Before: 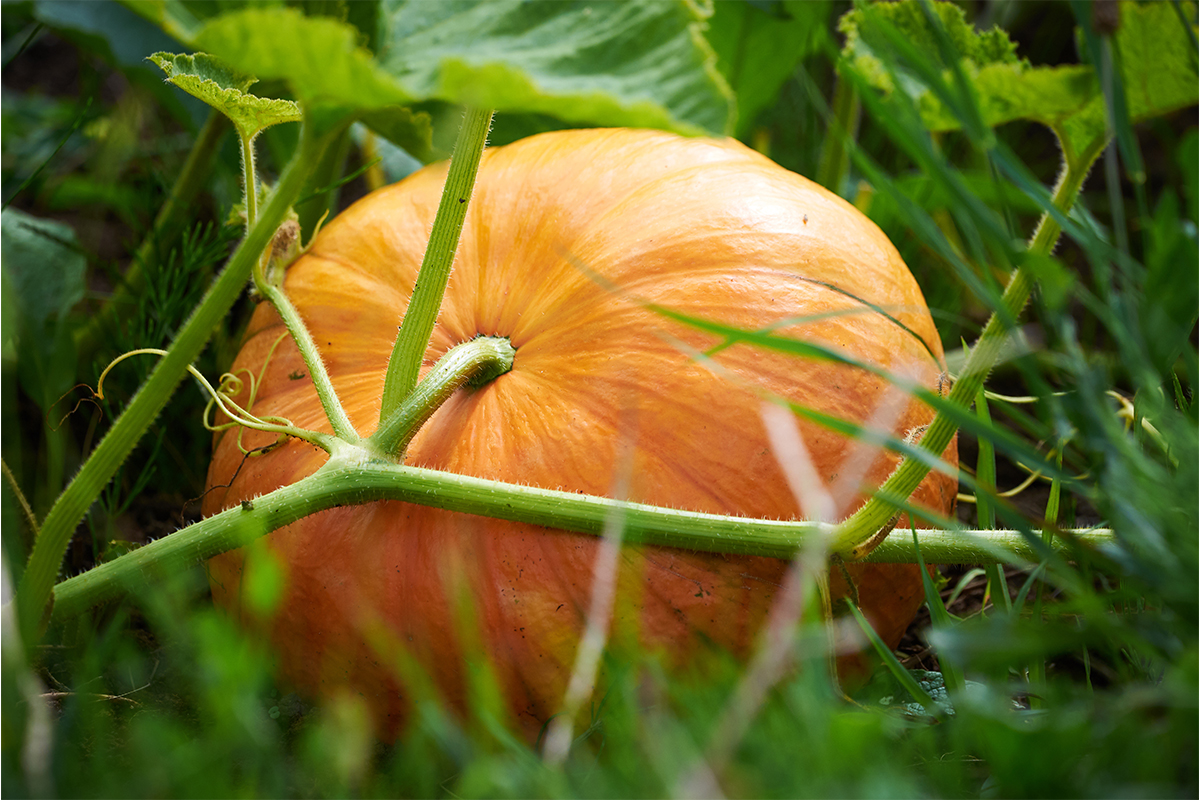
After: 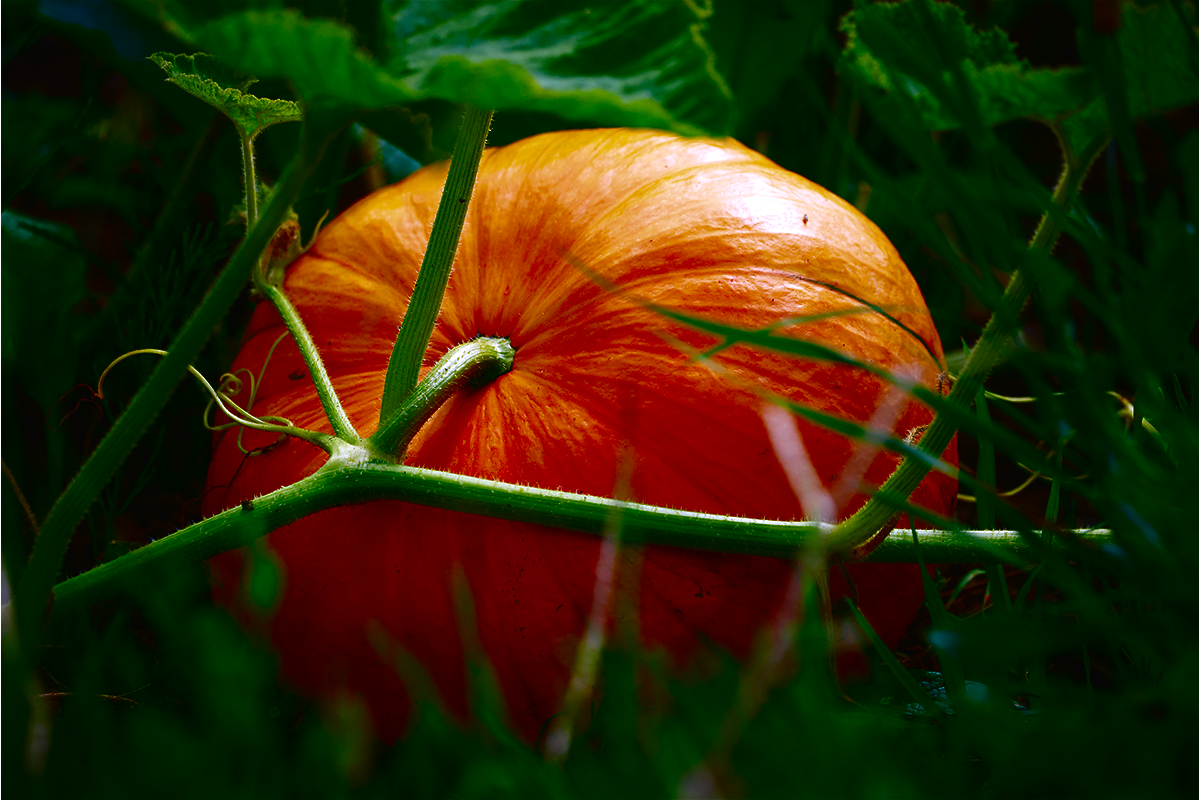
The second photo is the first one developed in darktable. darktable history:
contrast brightness saturation: brightness -1, saturation 1
white balance: red 1.004, blue 1.096
exposure: black level correction -0.041, exposure 0.064 EV, compensate highlight preservation false
